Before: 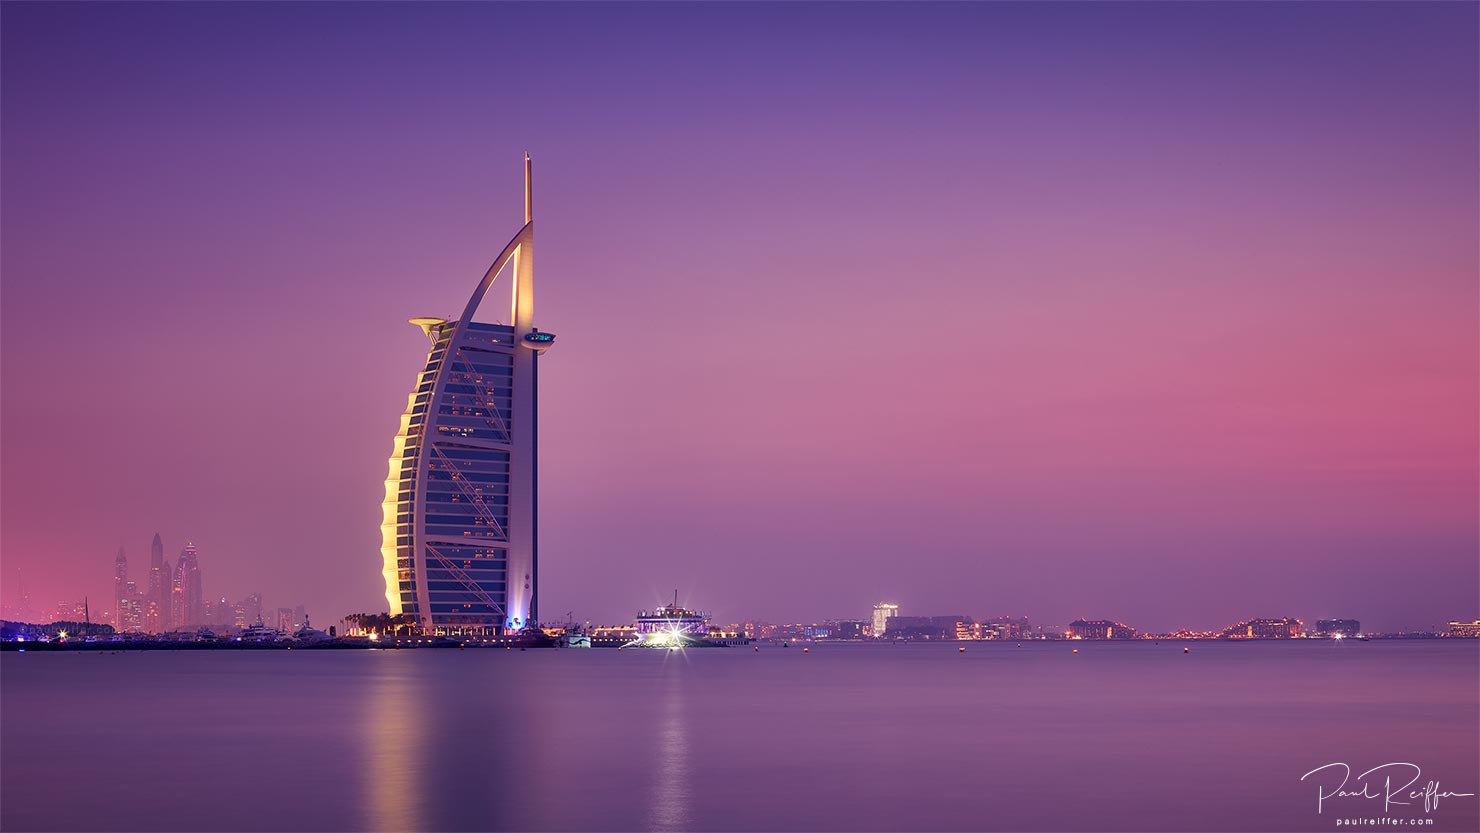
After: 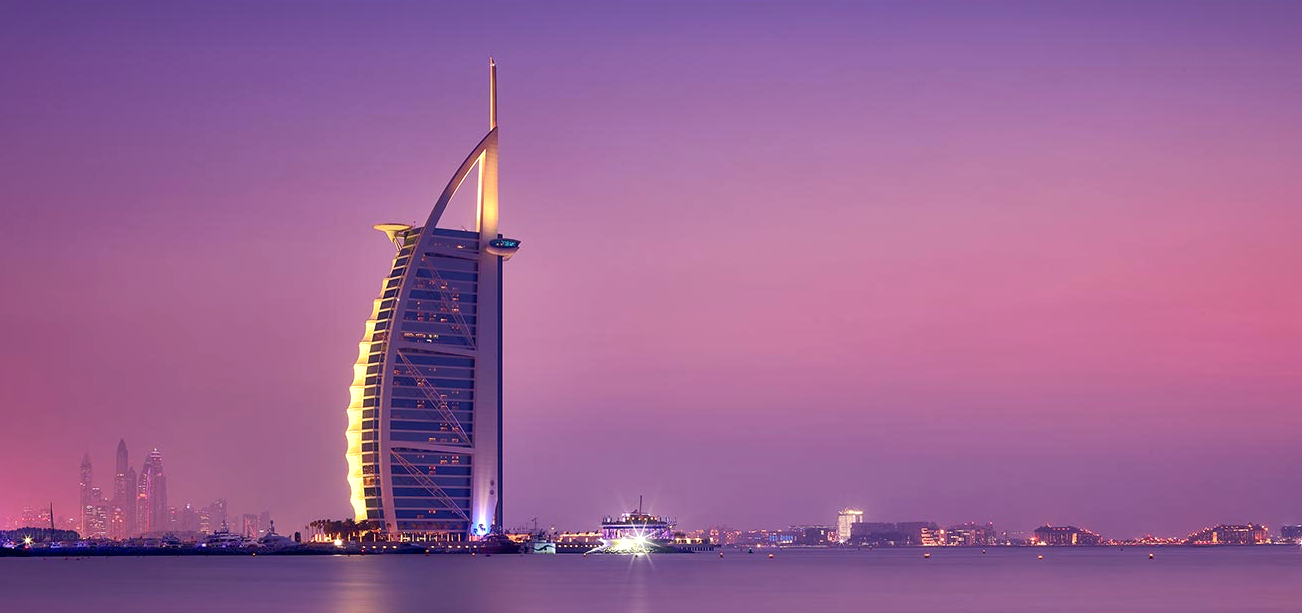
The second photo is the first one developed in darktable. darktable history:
tone equalizer: -8 EV -0.417 EV, -7 EV -0.389 EV, -6 EV -0.333 EV, -5 EV -0.222 EV, -3 EV 0.222 EV, -2 EV 0.333 EV, -1 EV 0.389 EV, +0 EV 0.417 EV, edges refinement/feathering 500, mask exposure compensation -1.57 EV, preserve details no
shadows and highlights: on, module defaults
crop and rotate: left 2.425%, top 11.305%, right 9.6%, bottom 15.08%
